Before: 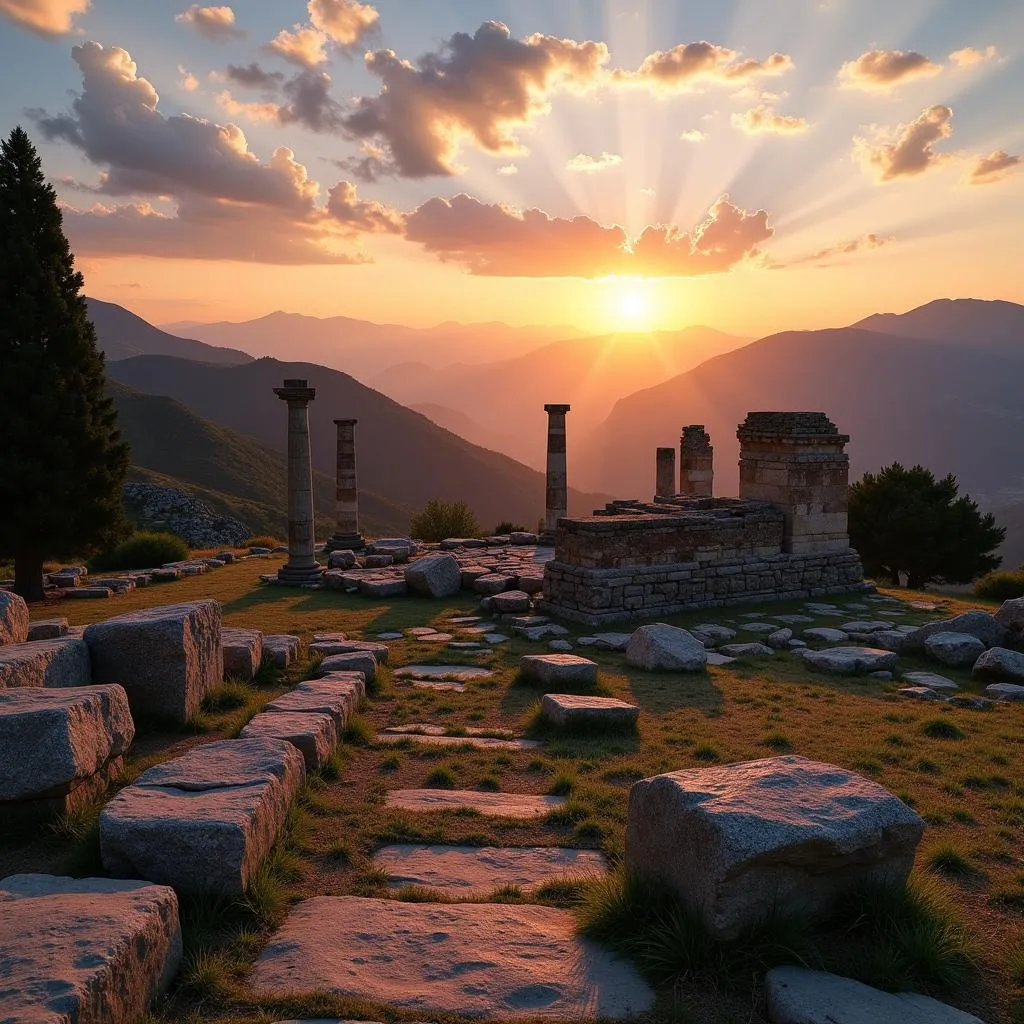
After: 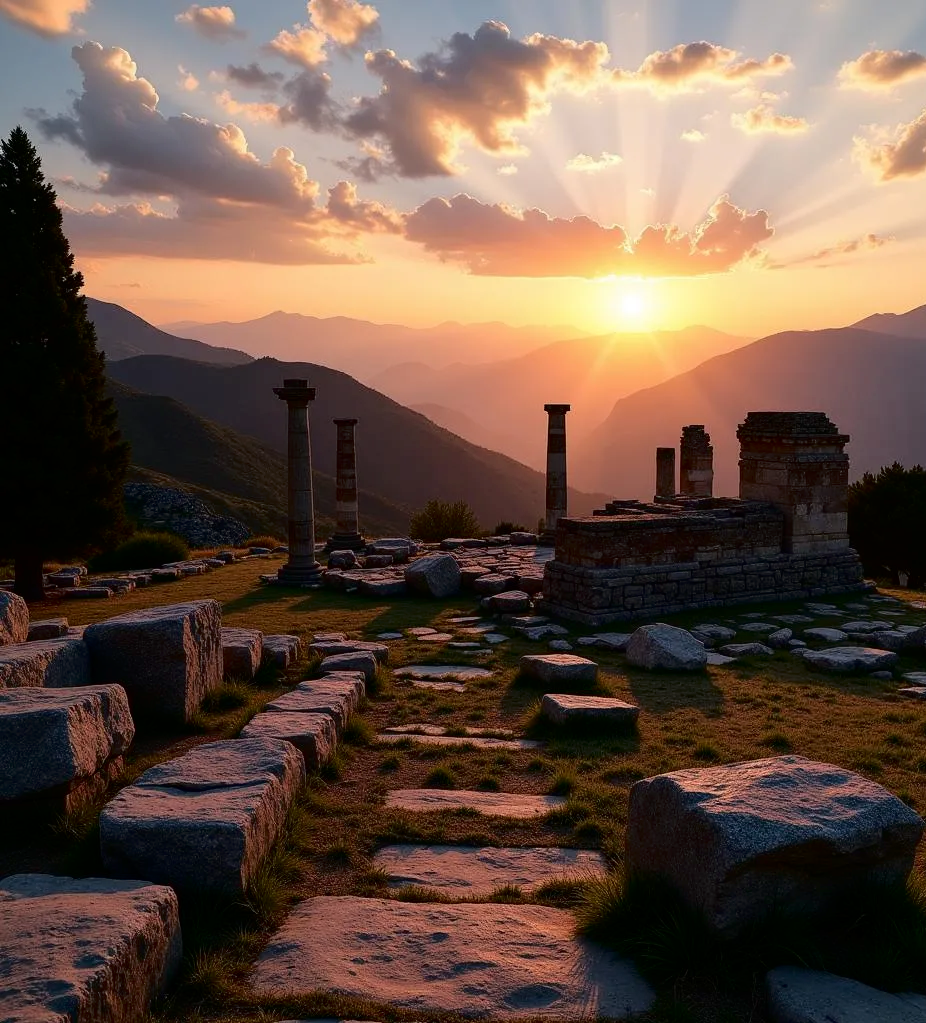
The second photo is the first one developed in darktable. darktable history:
crop: right 9.509%, bottom 0.031%
fill light: exposure -2 EV, width 8.6
